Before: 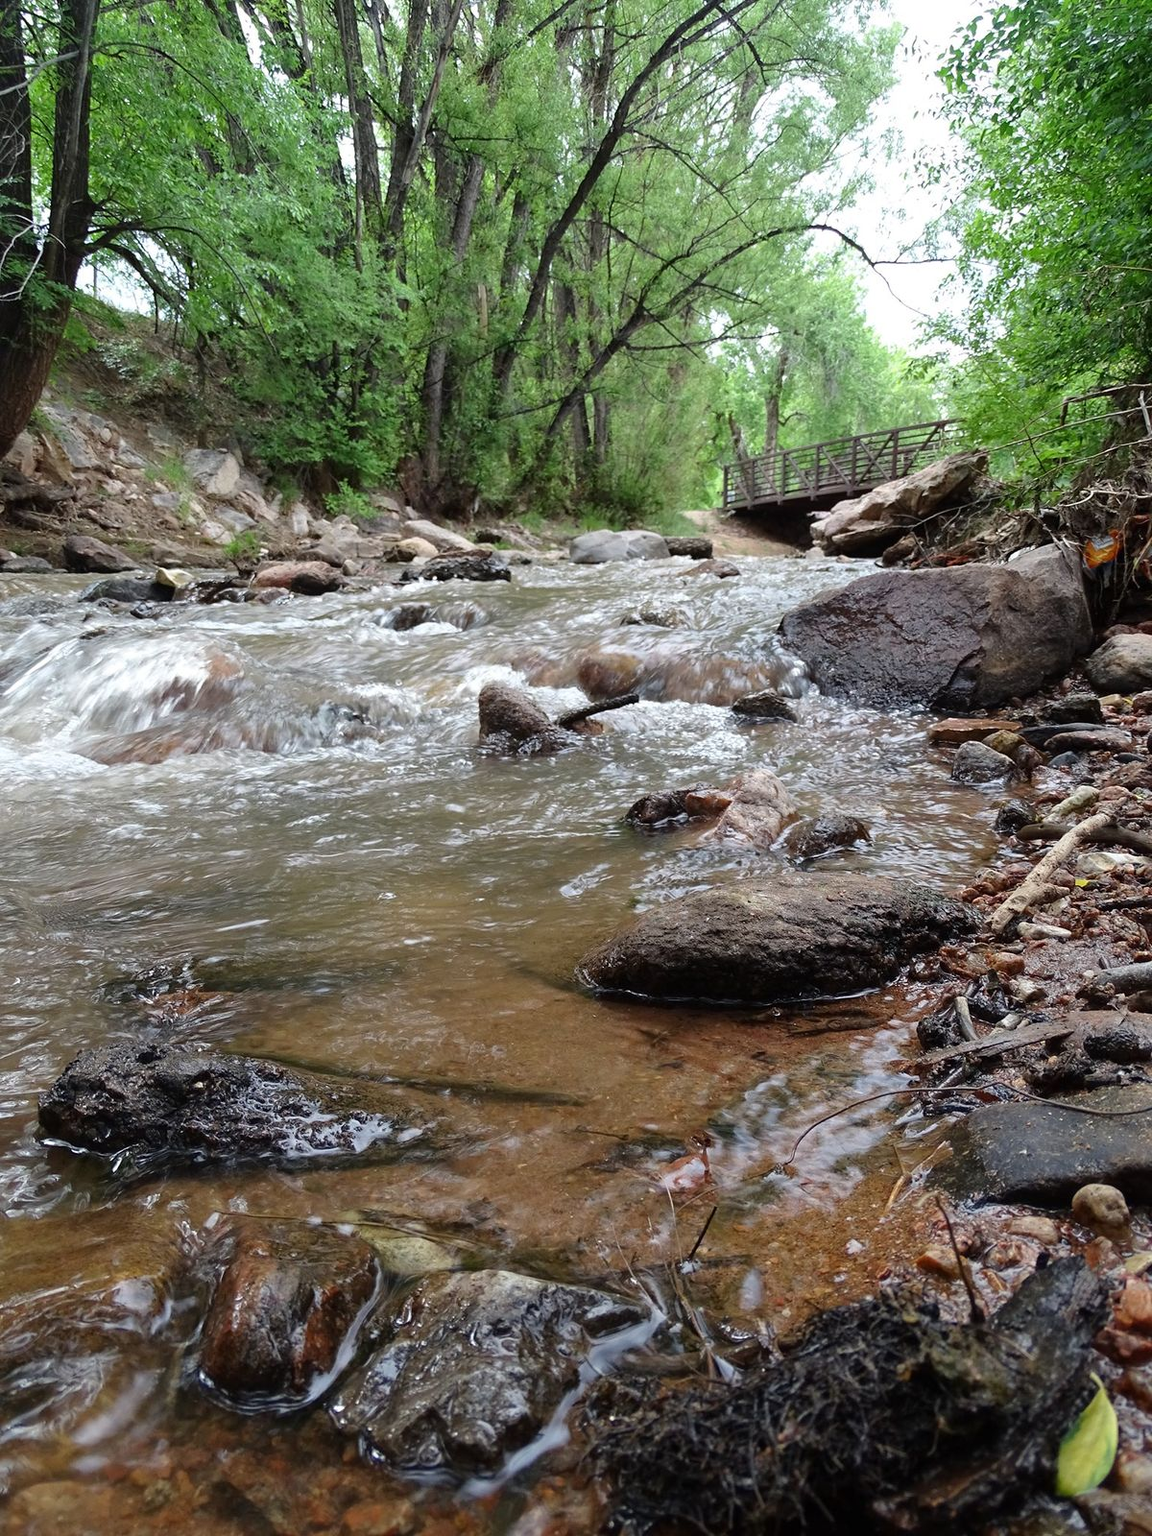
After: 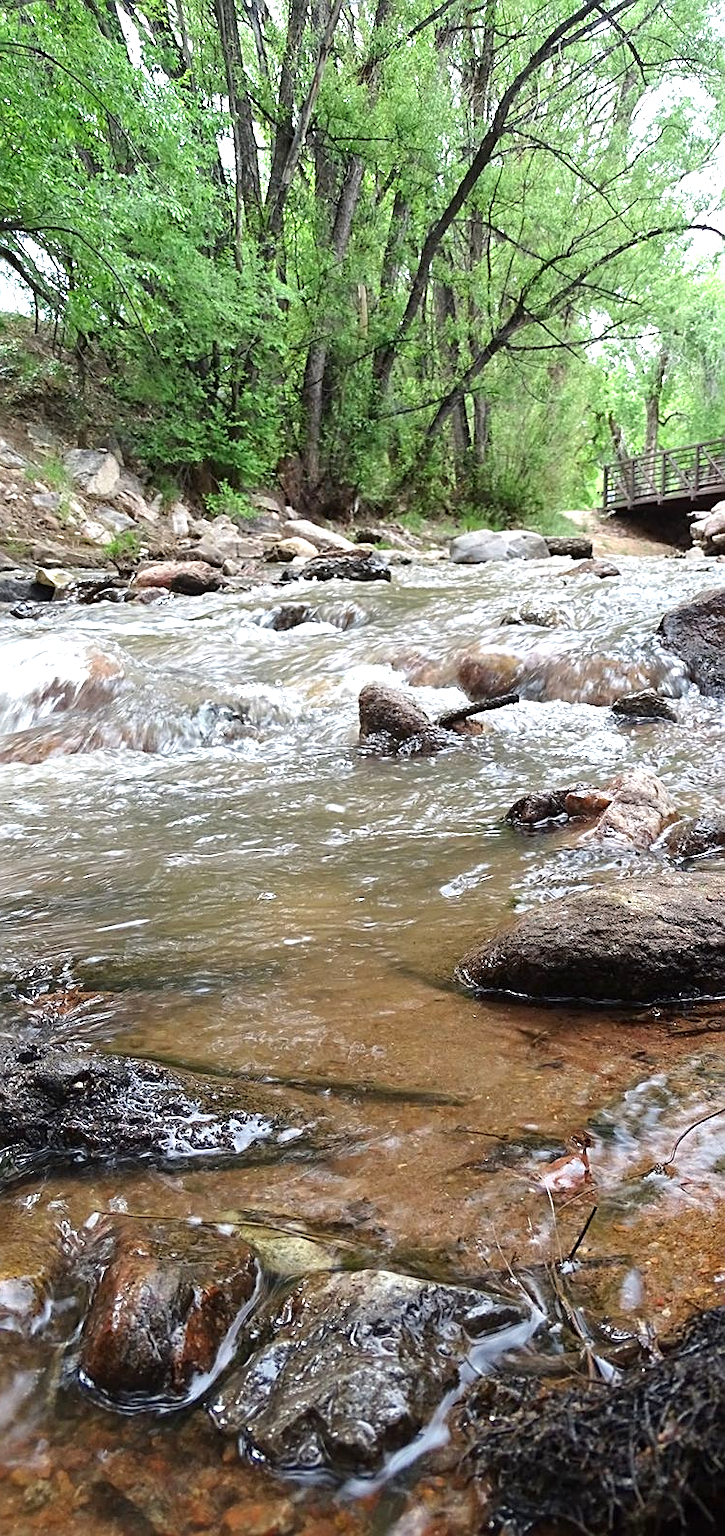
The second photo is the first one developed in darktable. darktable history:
exposure: black level correction 0, exposure 0.699 EV, compensate exposure bias true, compensate highlight preservation false
crop: left 10.484%, right 26.491%
sharpen: on, module defaults
